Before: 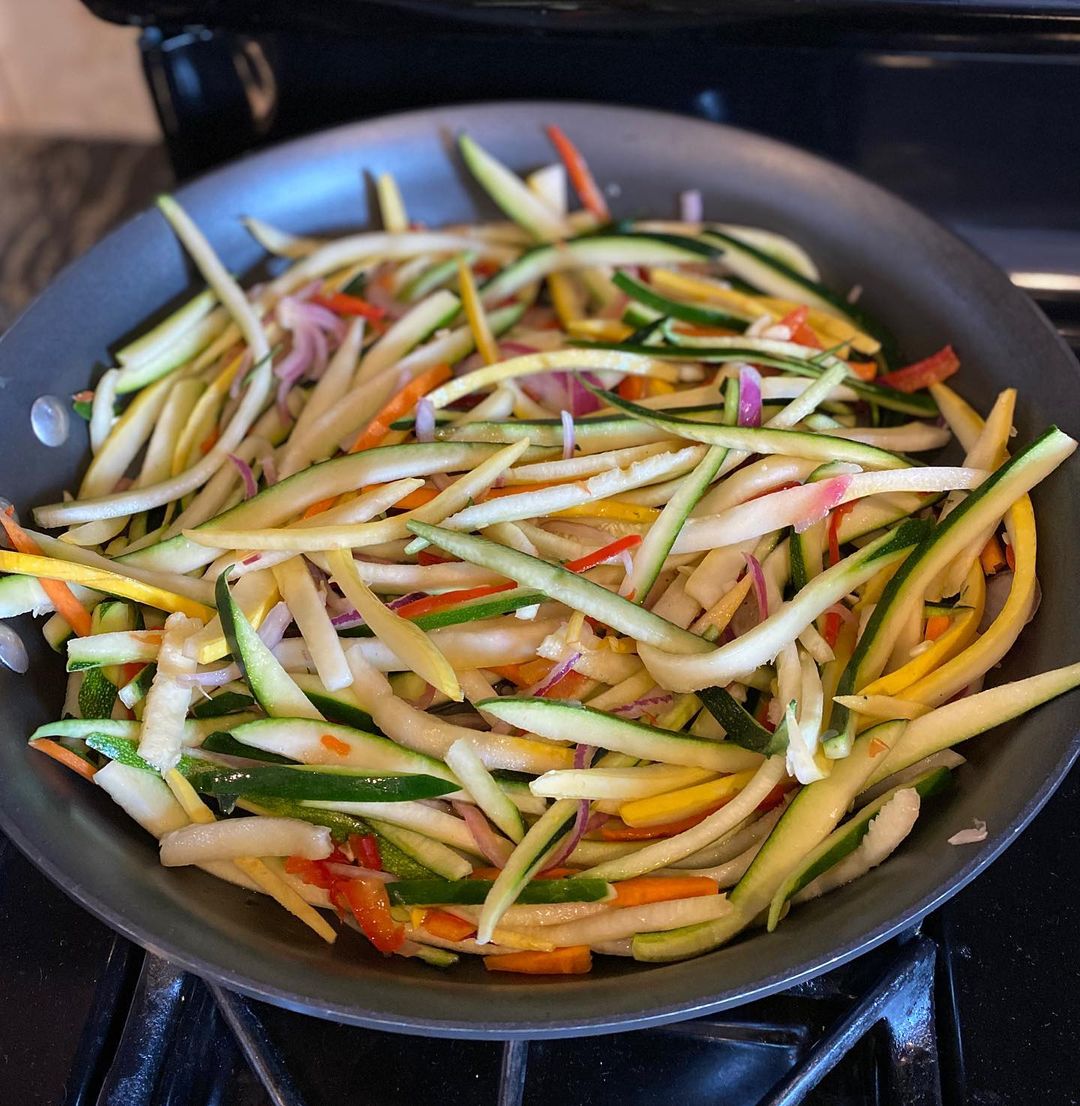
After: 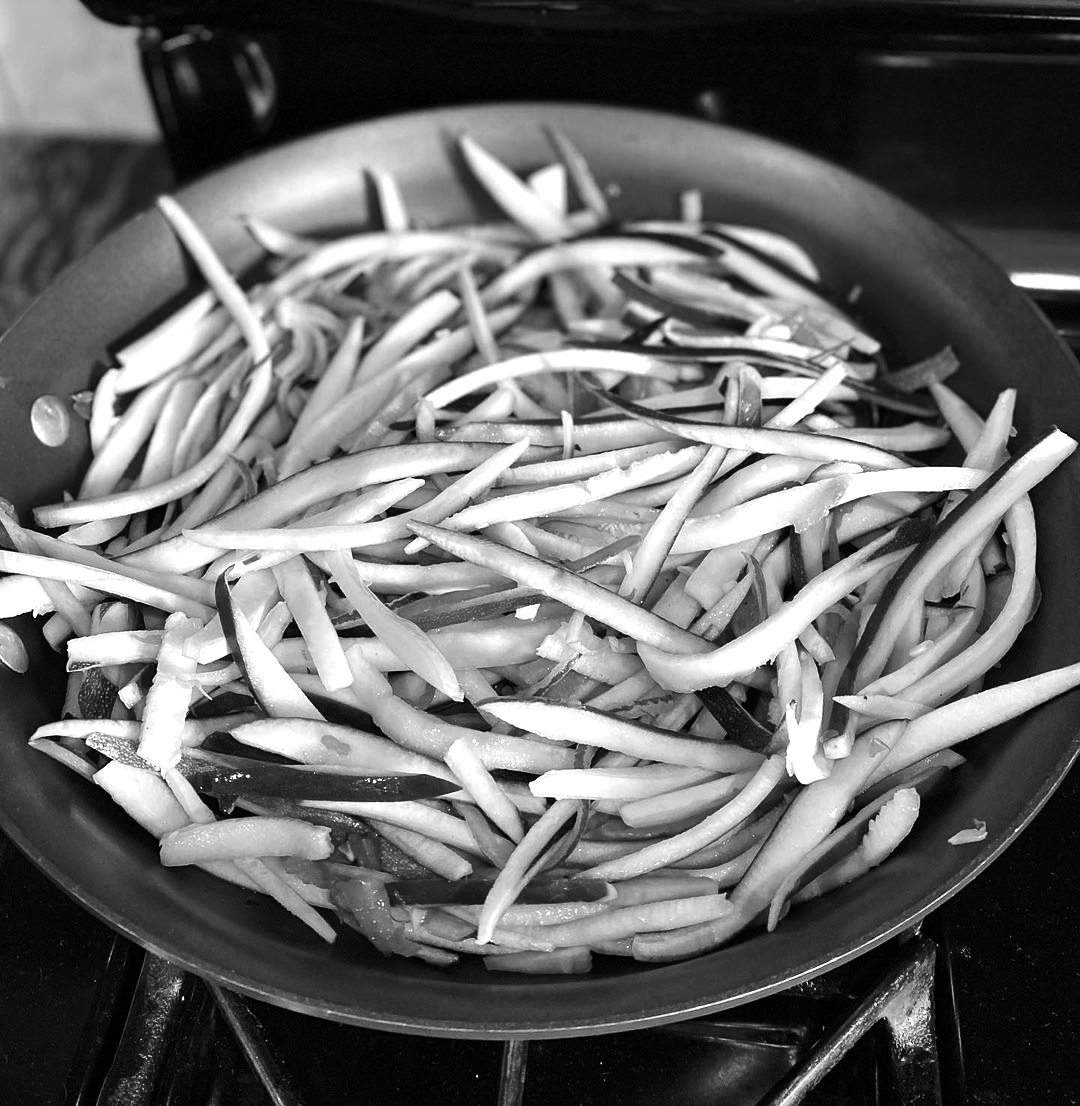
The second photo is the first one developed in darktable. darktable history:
tone equalizer: -8 EV -0.75 EV, -7 EV -0.7 EV, -6 EV -0.6 EV, -5 EV -0.4 EV, -3 EV 0.4 EV, -2 EV 0.6 EV, -1 EV 0.7 EV, +0 EV 0.75 EV, edges refinement/feathering 500, mask exposure compensation -1.57 EV, preserve details no
monochrome: a 16.01, b -2.65, highlights 0.52
